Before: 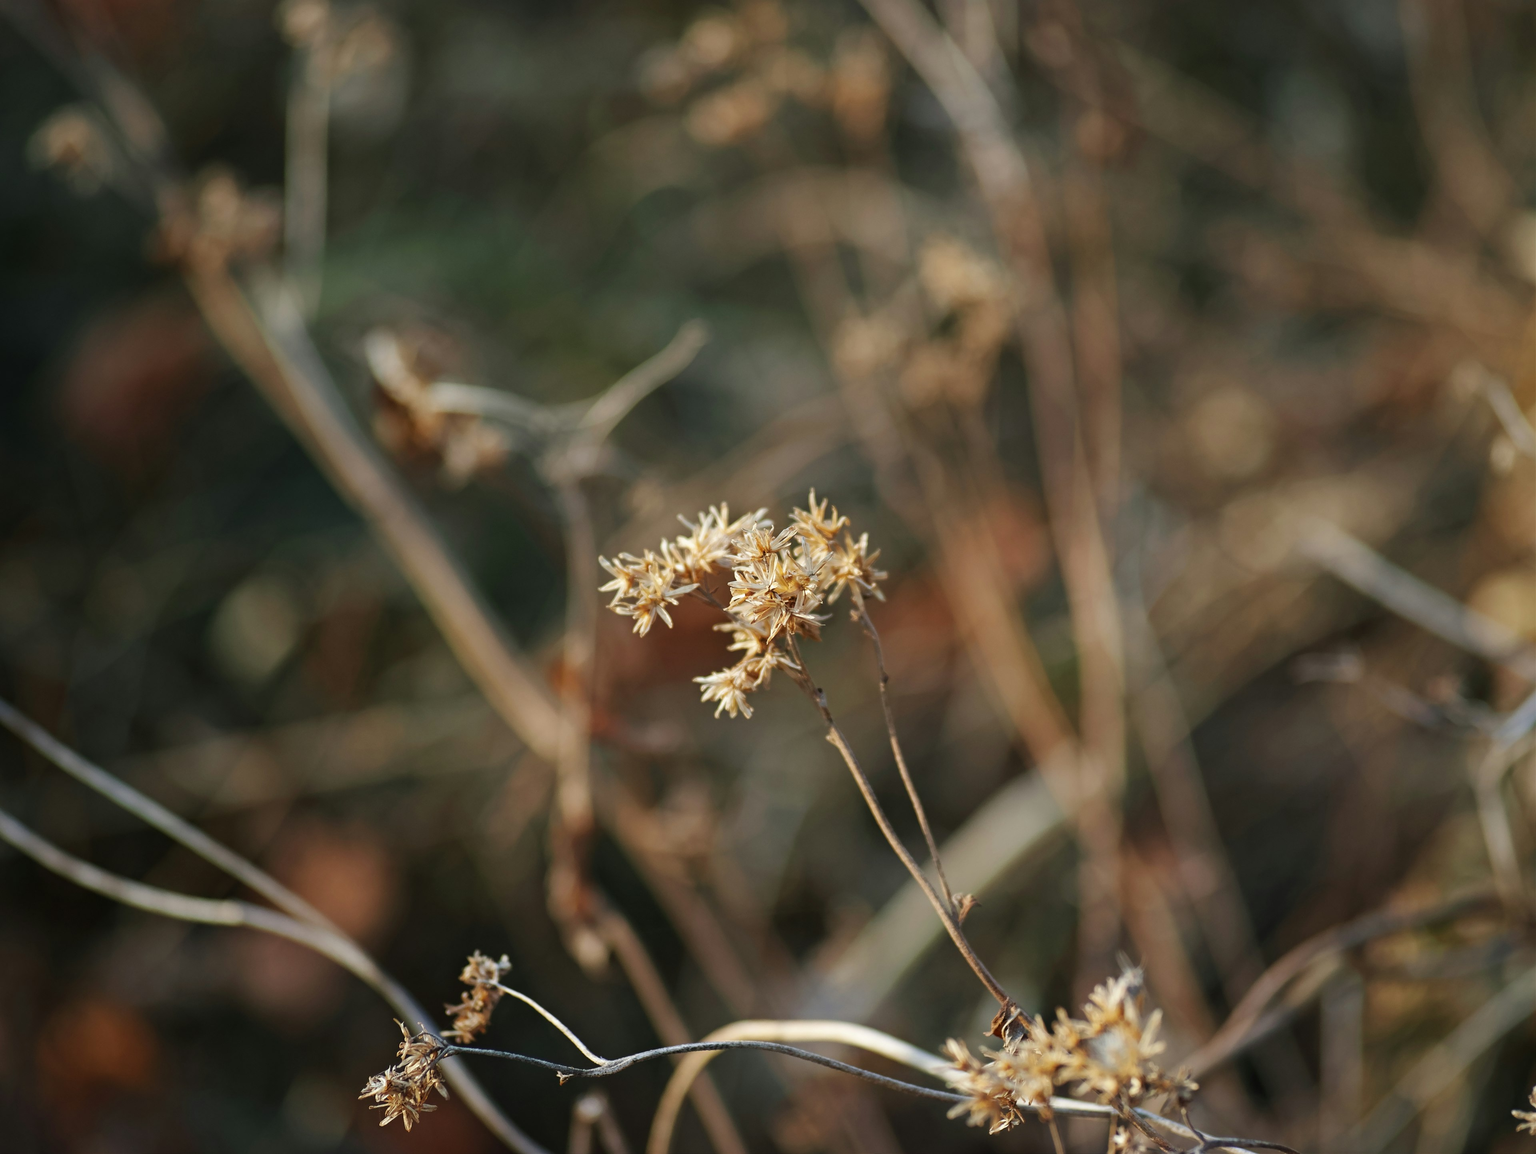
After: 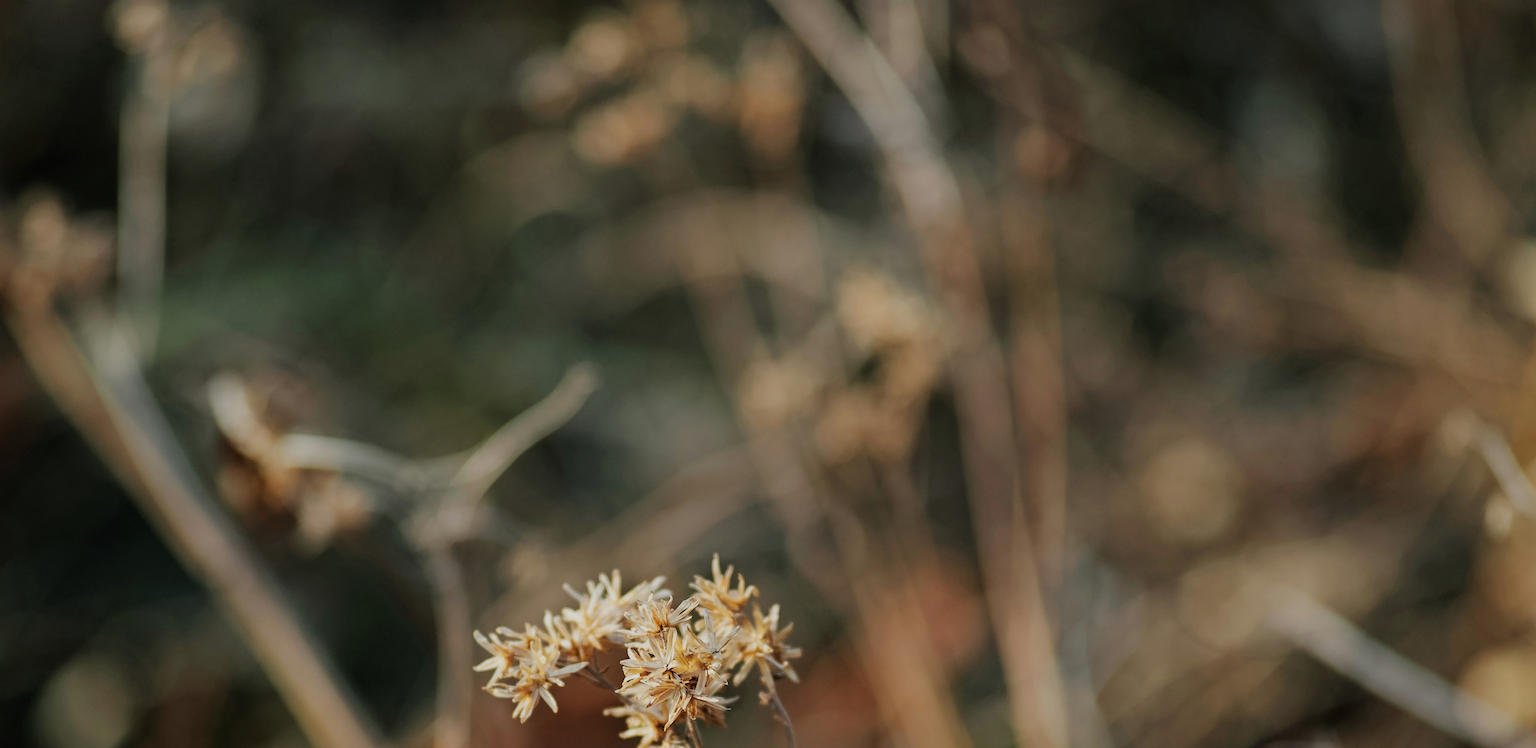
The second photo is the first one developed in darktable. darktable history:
filmic rgb: black relative exposure -7.65 EV, white relative exposure 4.56 EV, hardness 3.61, contrast 1.05
crop and rotate: left 11.812%, bottom 42.776%
